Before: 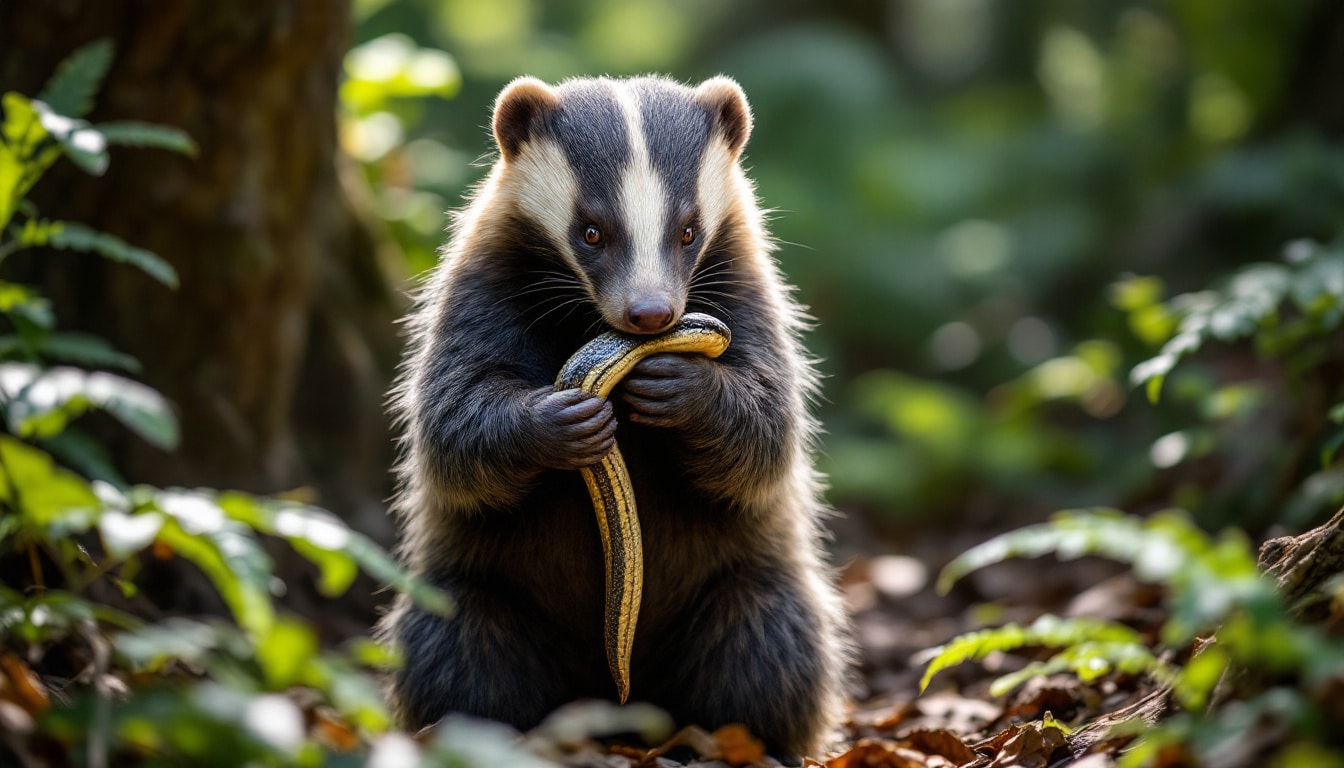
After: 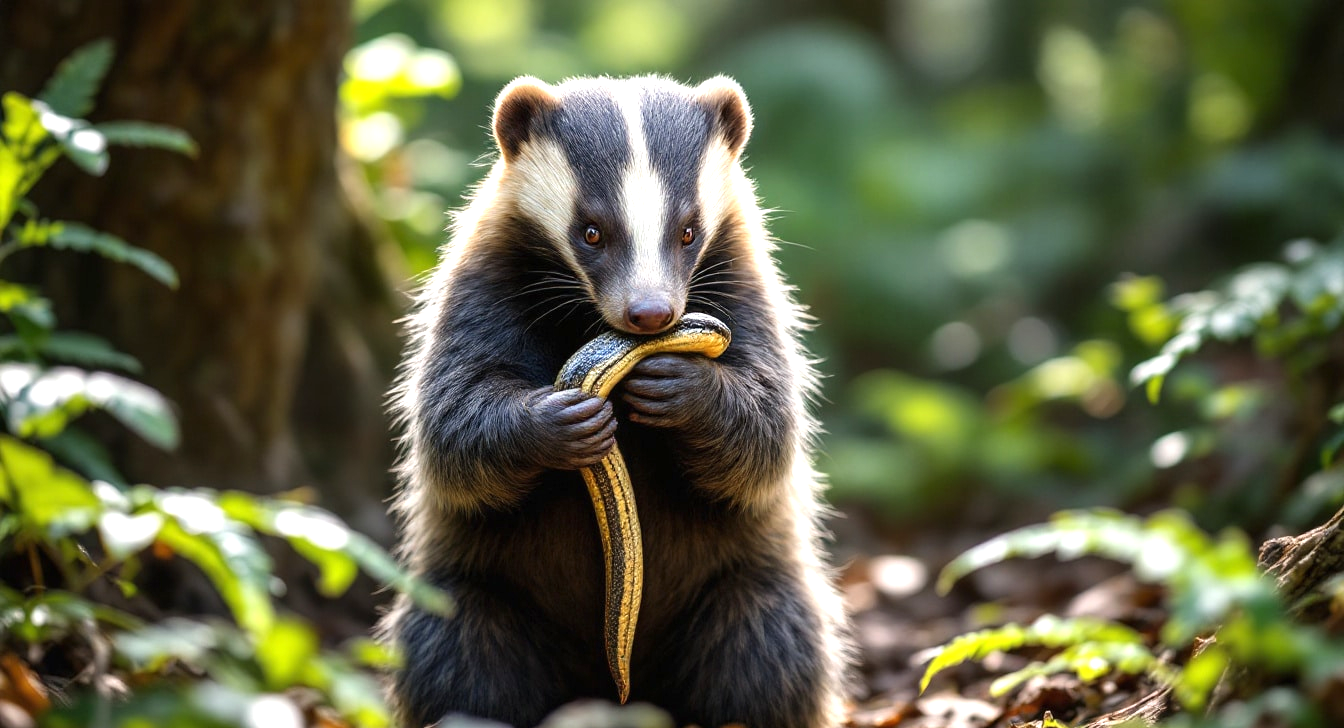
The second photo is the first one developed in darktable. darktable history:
crop and rotate: top 0%, bottom 5.097%
exposure: black level correction 0, exposure 0.7 EV, compensate exposure bias true, compensate highlight preservation false
